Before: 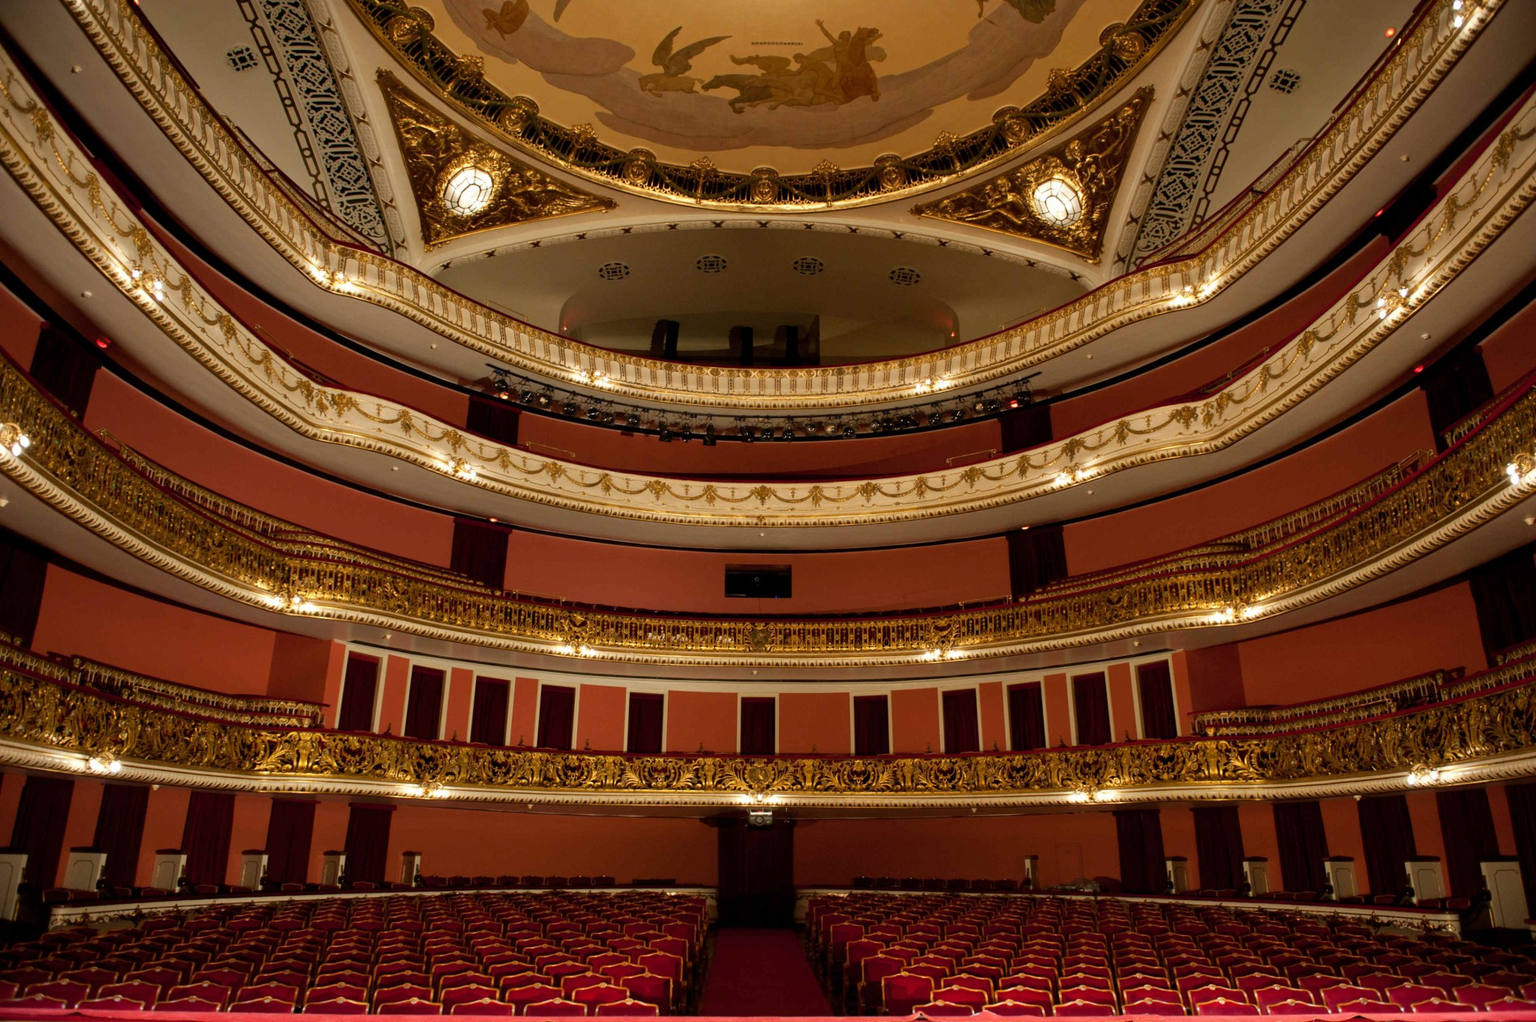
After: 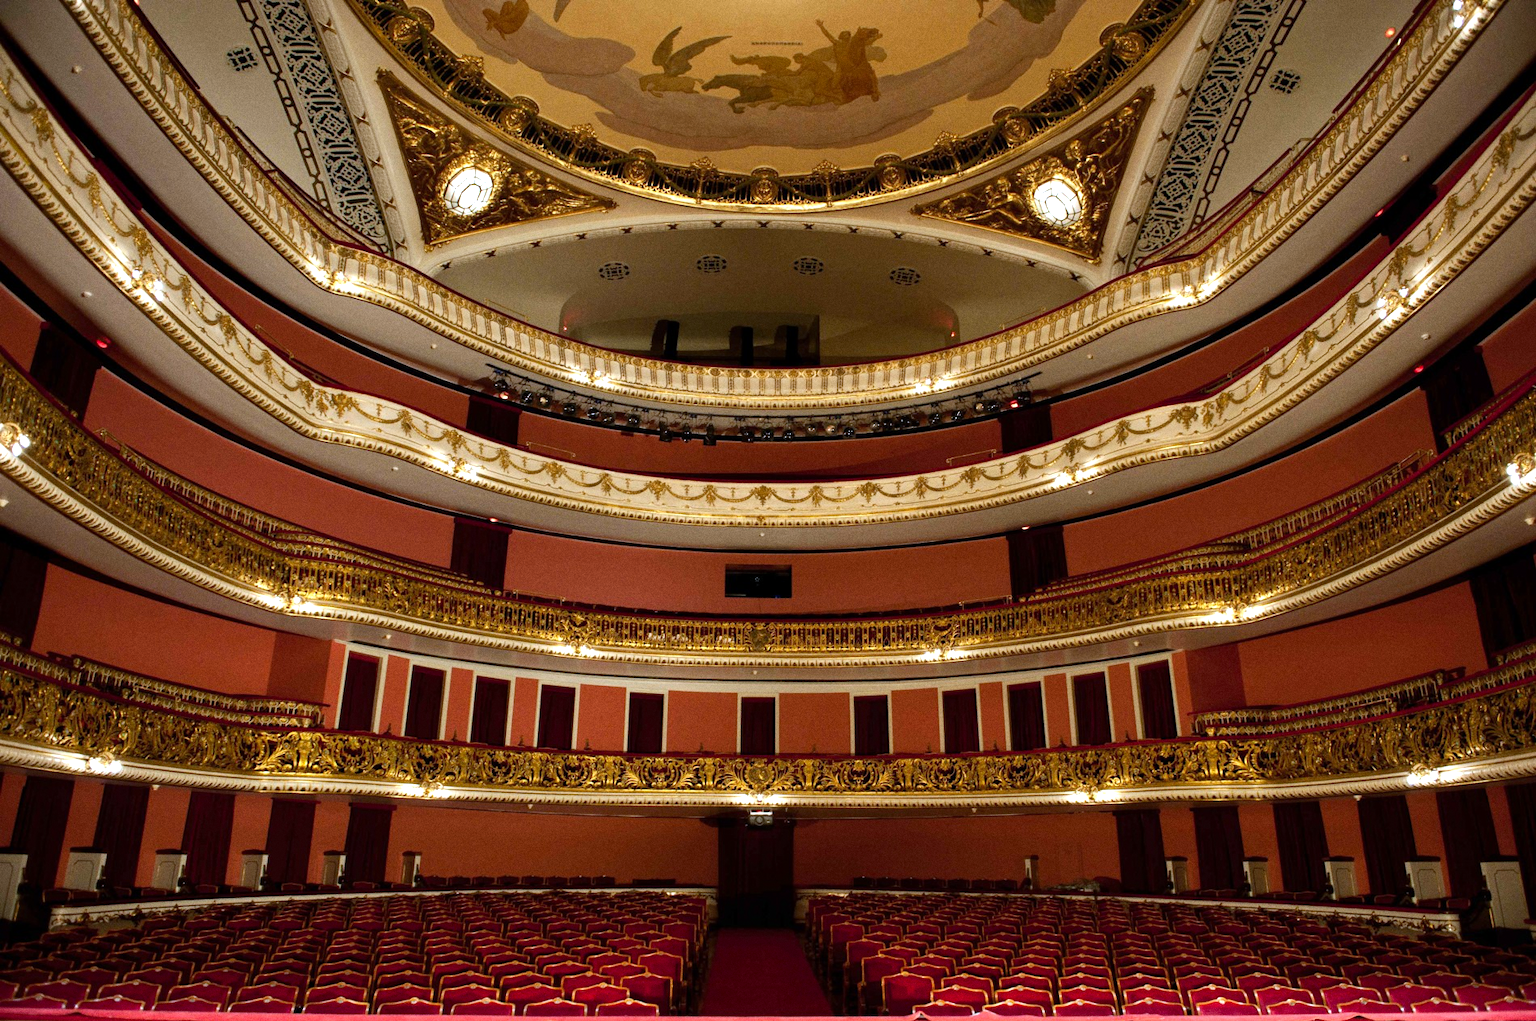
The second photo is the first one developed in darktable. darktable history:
white balance: red 0.926, green 1.003, blue 1.133
levels: levels [0, 0.43, 0.859]
grain: coarseness 0.09 ISO
